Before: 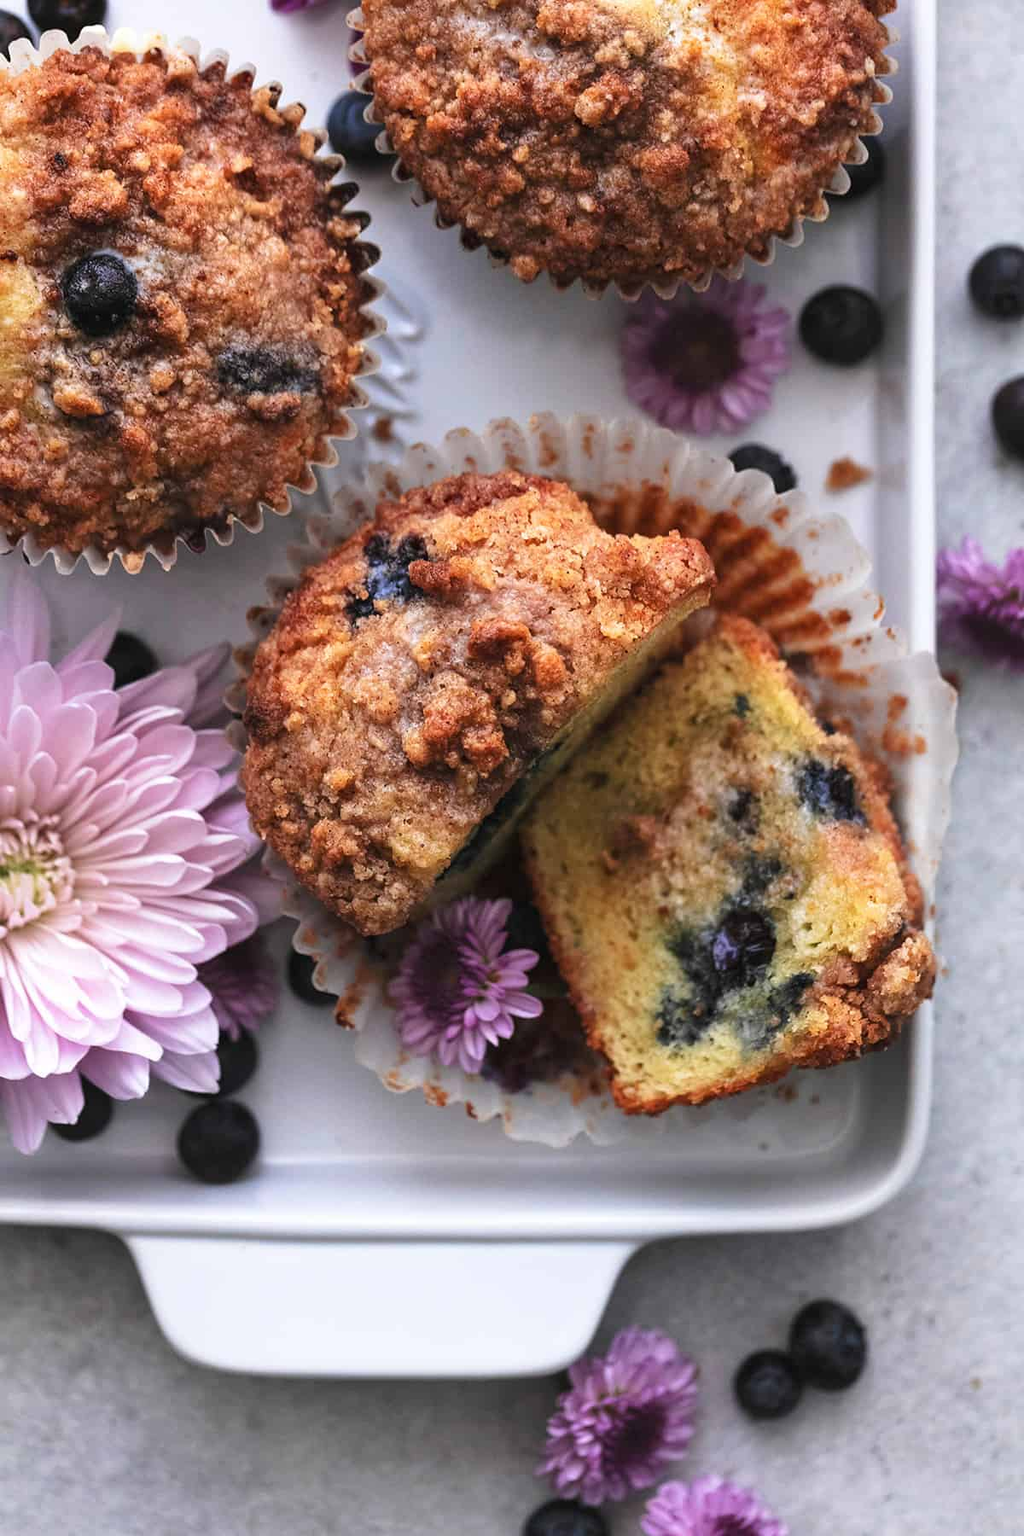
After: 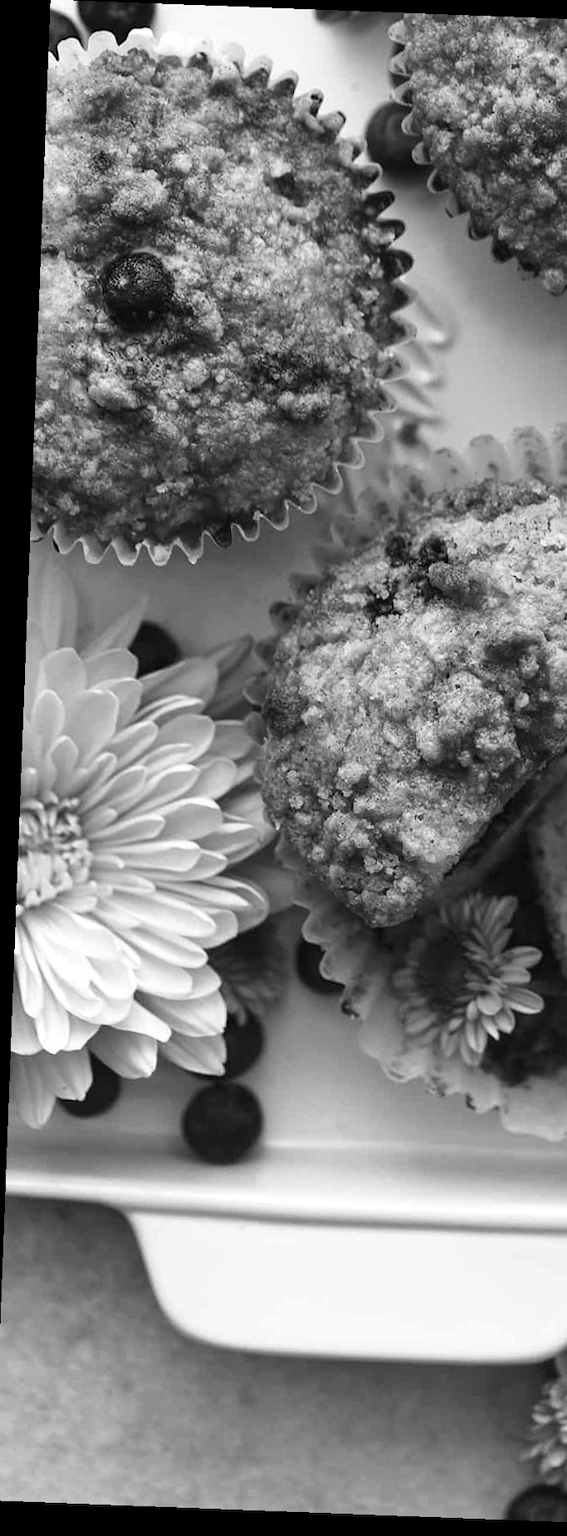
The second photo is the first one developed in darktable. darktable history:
monochrome: on, module defaults
white balance: red 1.05, blue 1.072
rotate and perspective: rotation 2.17°, automatic cropping off
crop: left 0.587%, right 45.588%, bottom 0.086%
